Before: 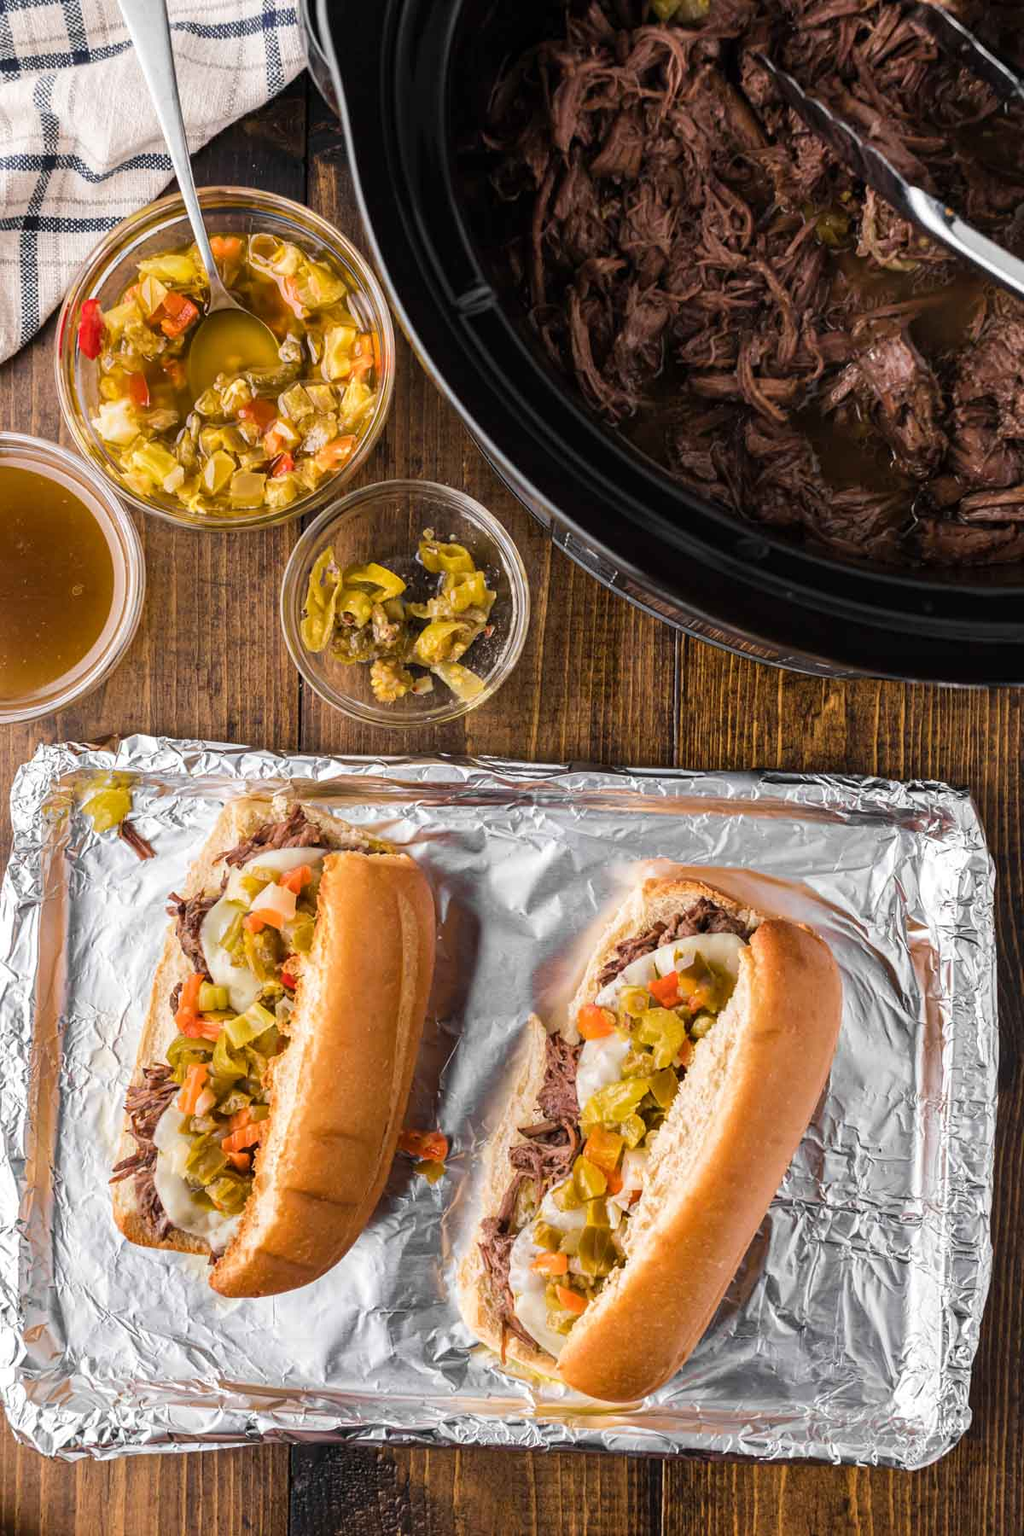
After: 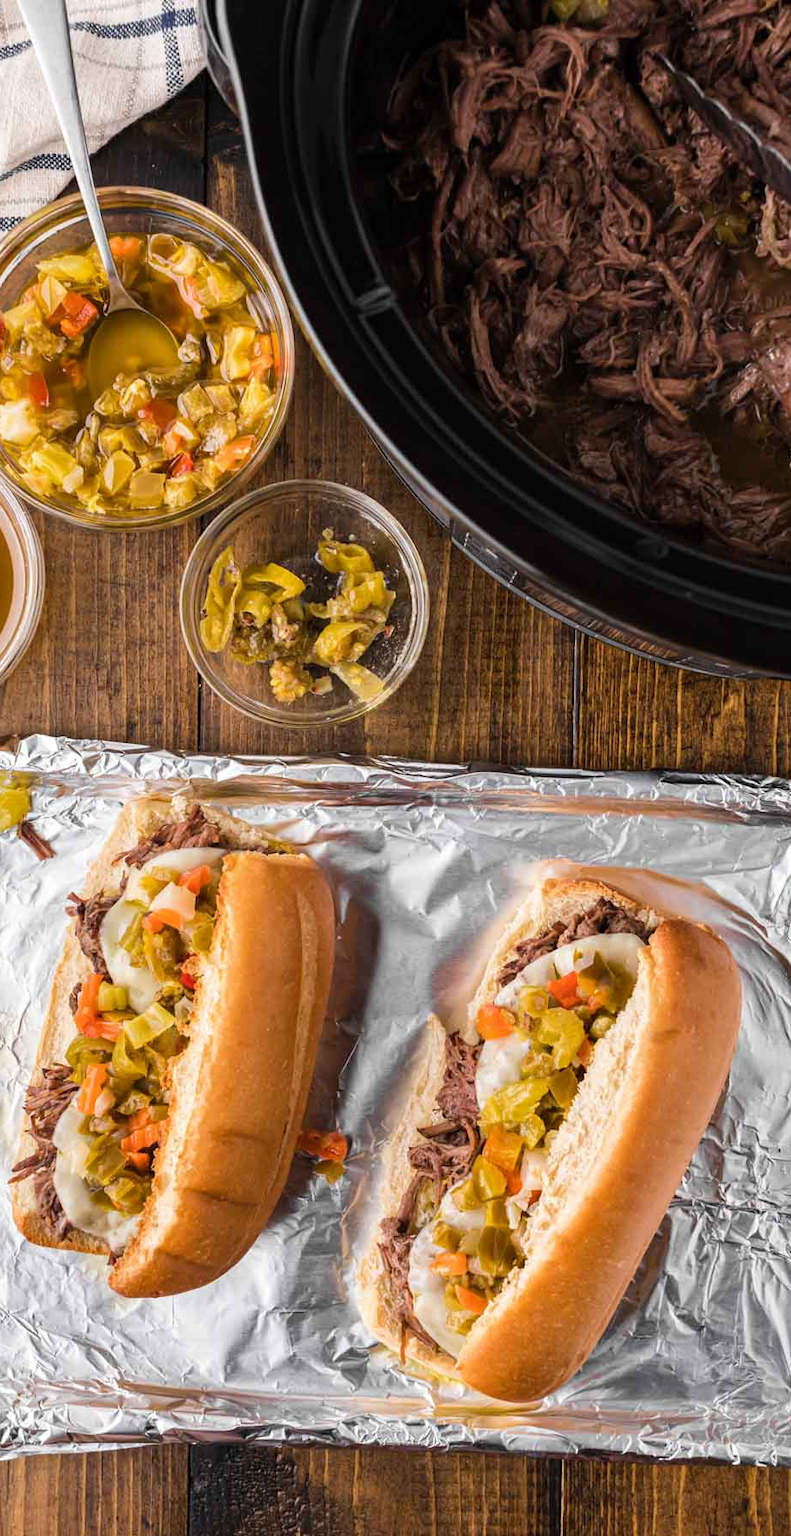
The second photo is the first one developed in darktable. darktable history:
crop: left 9.885%, right 12.784%
